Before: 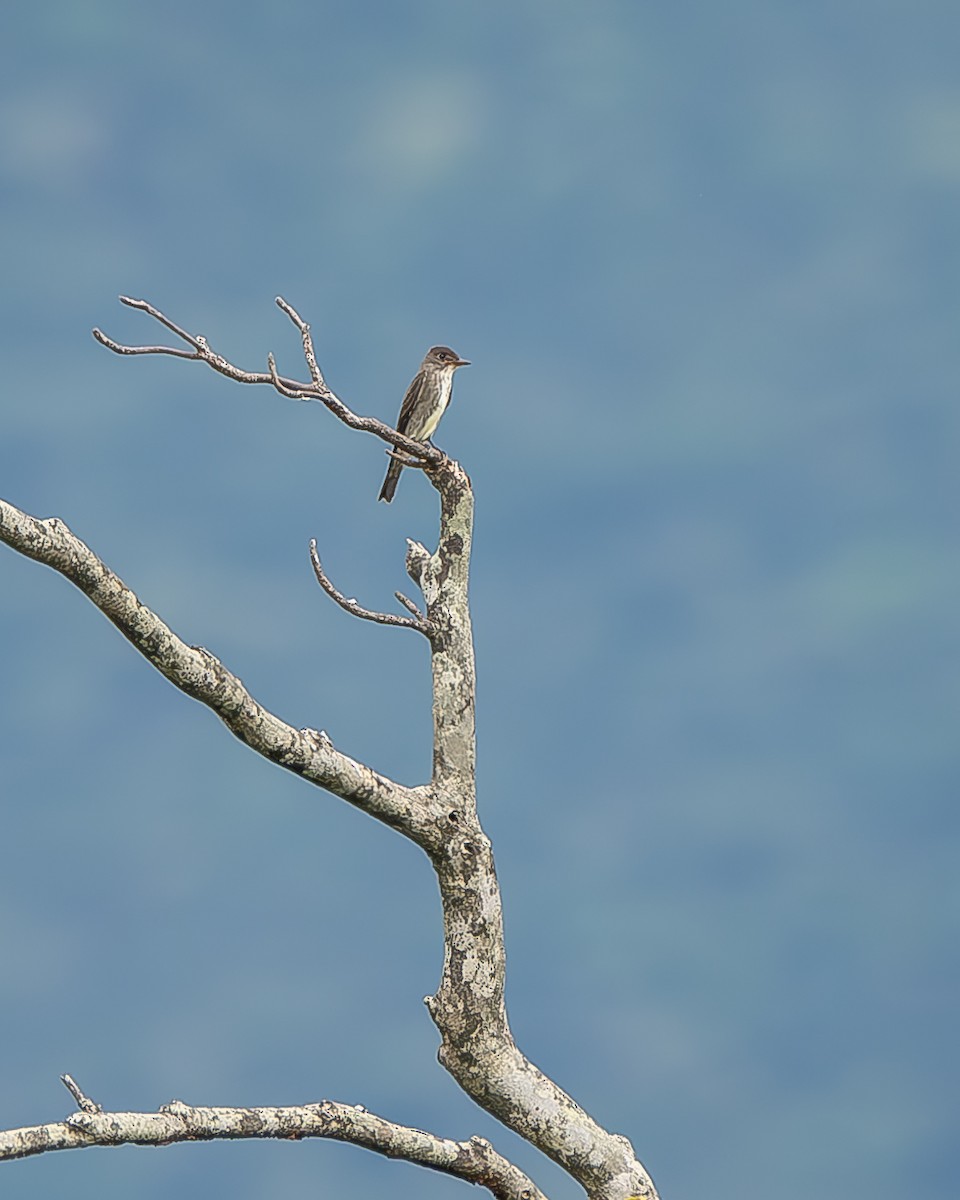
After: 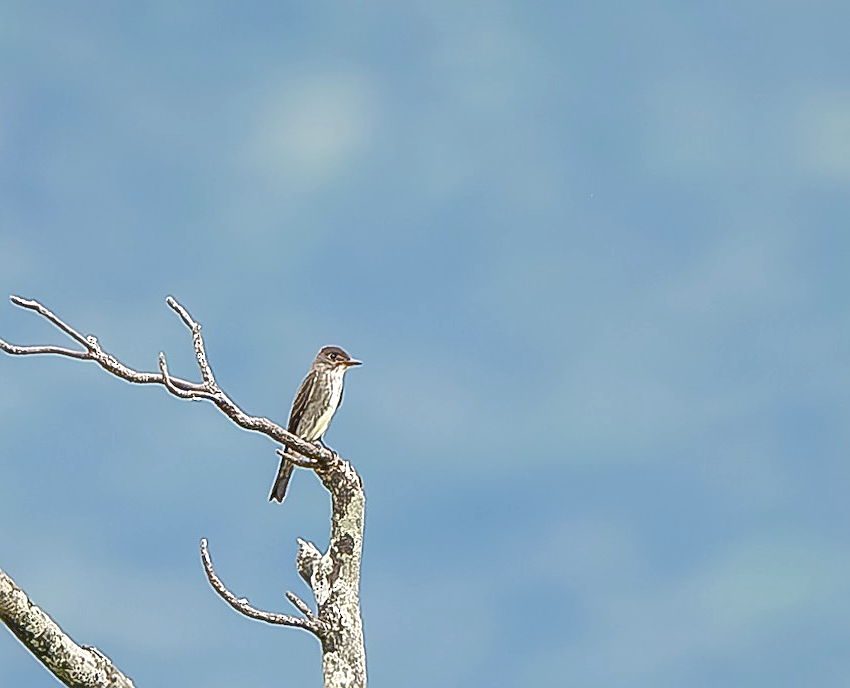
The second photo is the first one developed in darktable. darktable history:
crop and rotate: left 11.438%, bottom 42.612%
sharpen: on, module defaults
contrast brightness saturation: saturation 0.099
color balance rgb: perceptual saturation grading › global saturation 20%, perceptual saturation grading › highlights -50.496%, perceptual saturation grading › shadows 30.119%
exposure: black level correction 0.001, exposure 0.498 EV, compensate highlight preservation false
